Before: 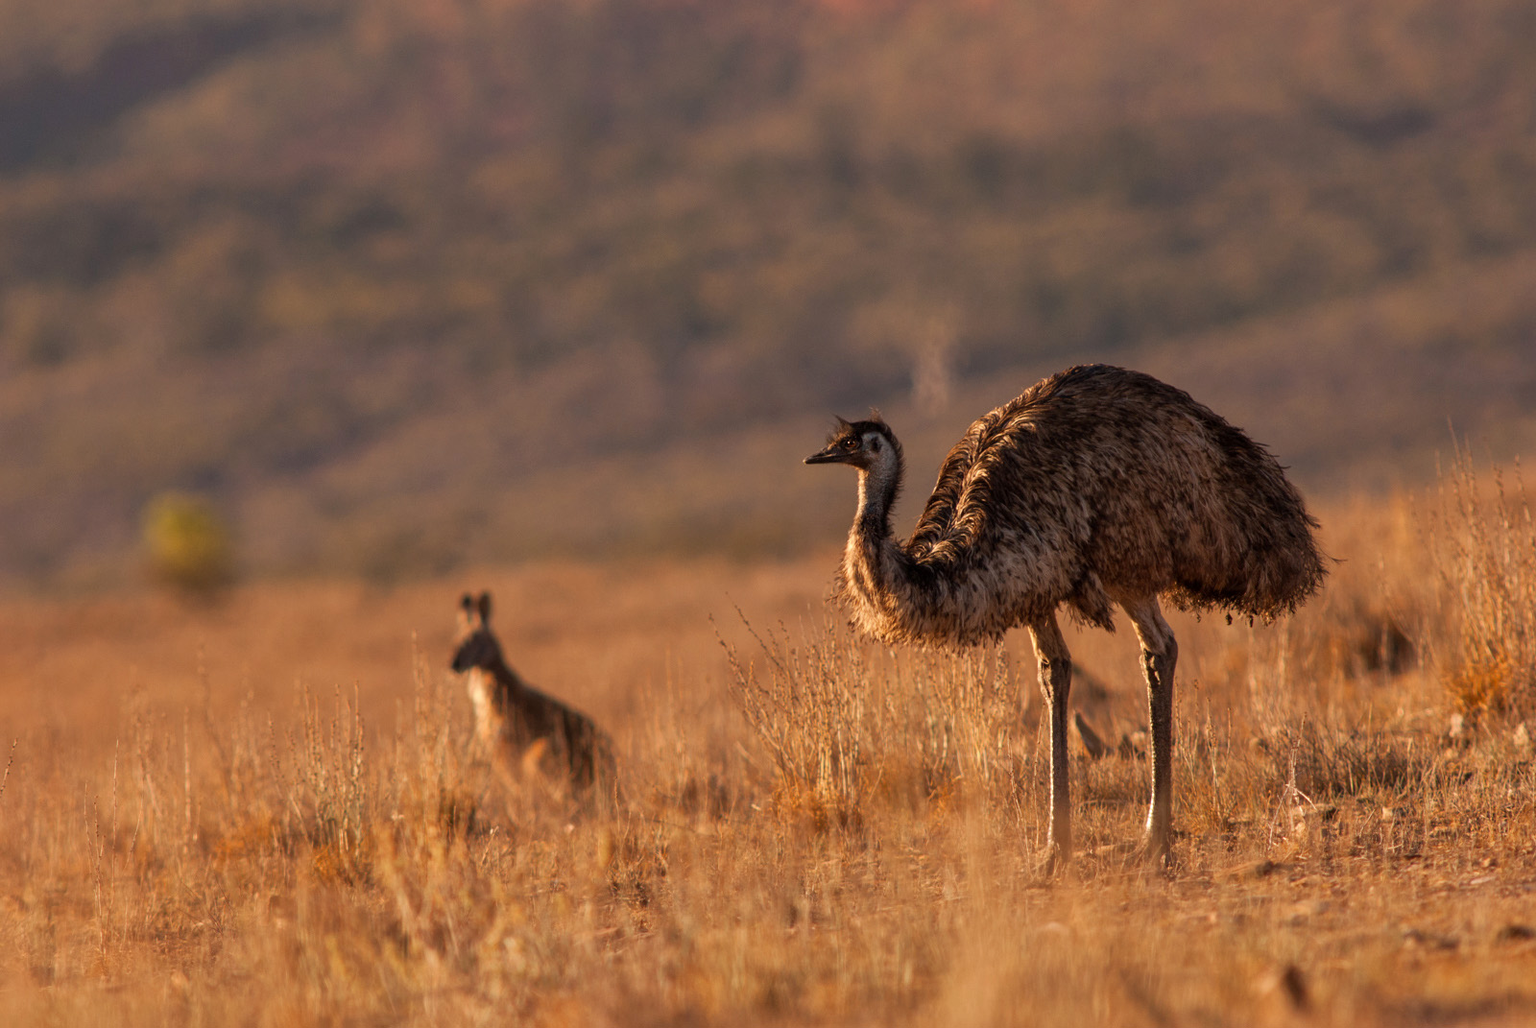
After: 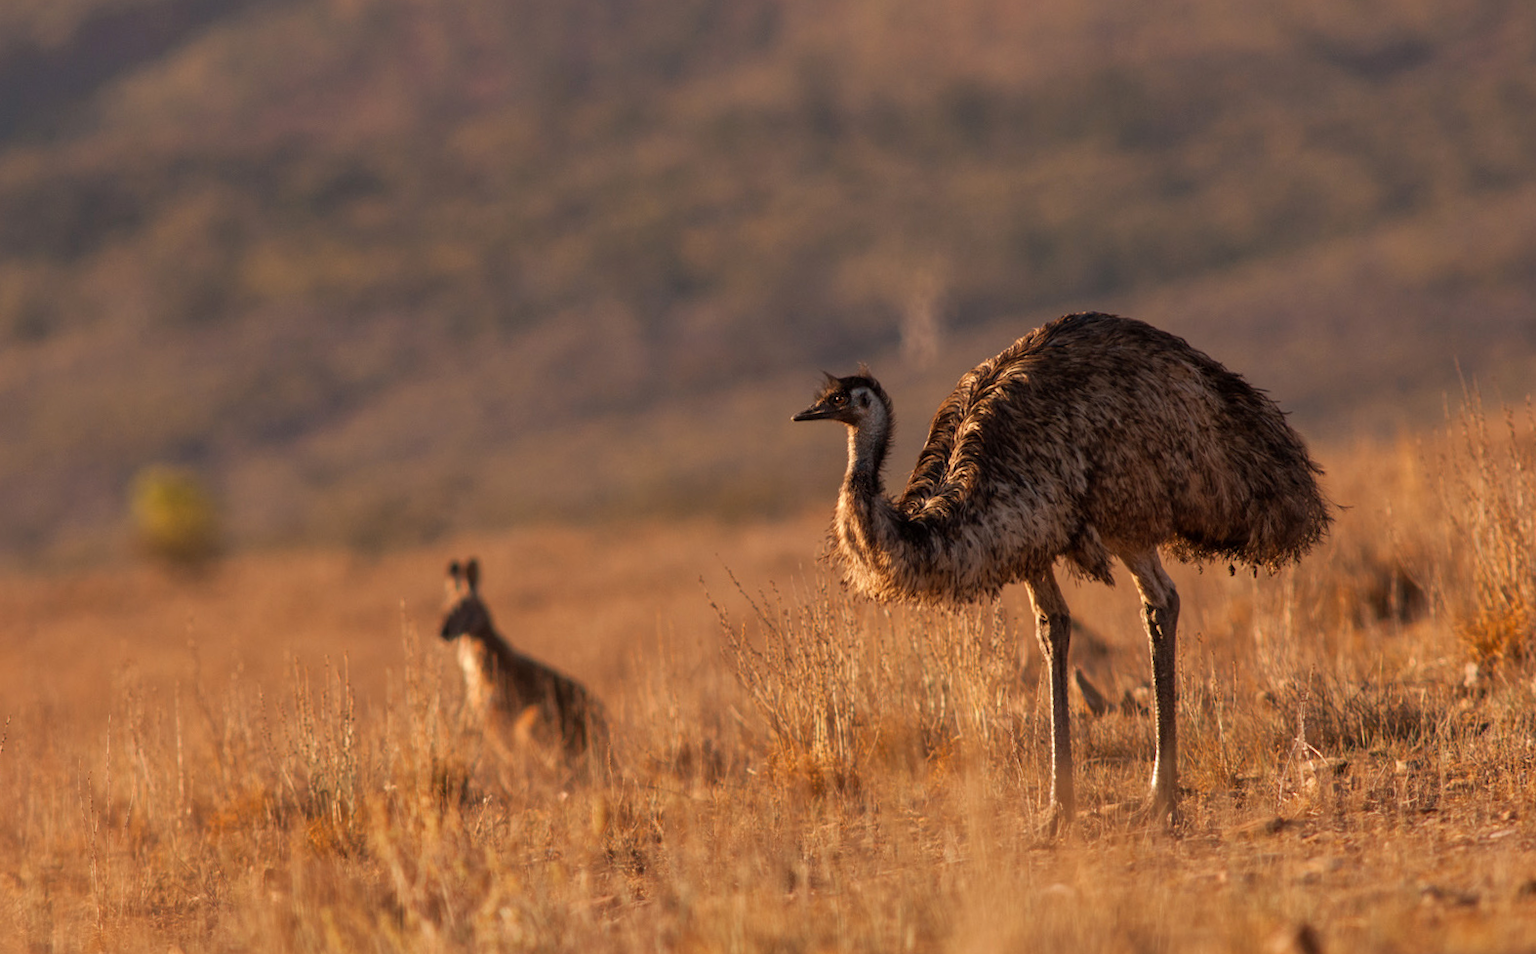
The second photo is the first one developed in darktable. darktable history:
crop and rotate: top 2.479%, bottom 3.018%
rotate and perspective: rotation -1.32°, lens shift (horizontal) -0.031, crop left 0.015, crop right 0.985, crop top 0.047, crop bottom 0.982
